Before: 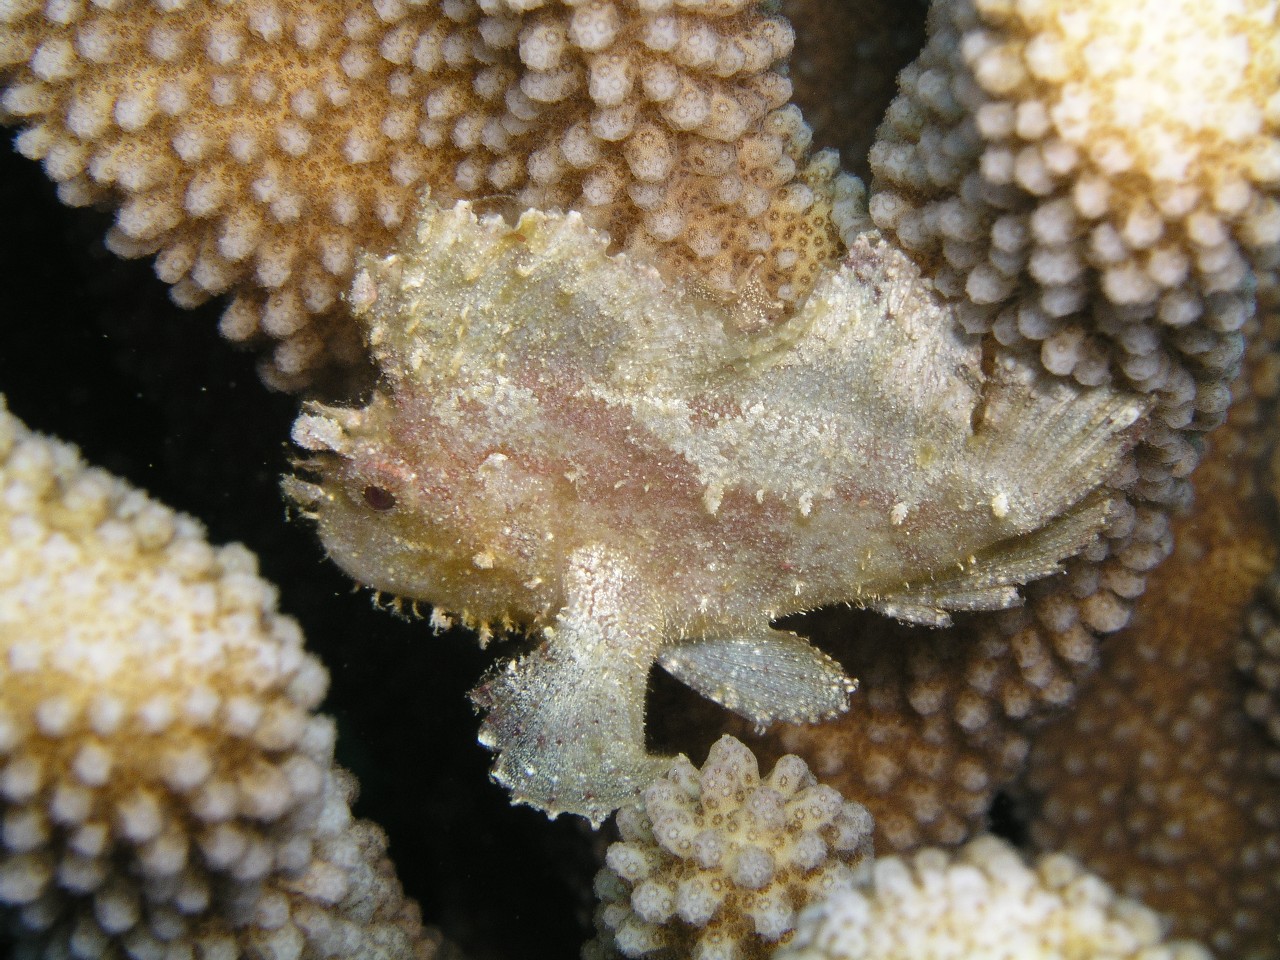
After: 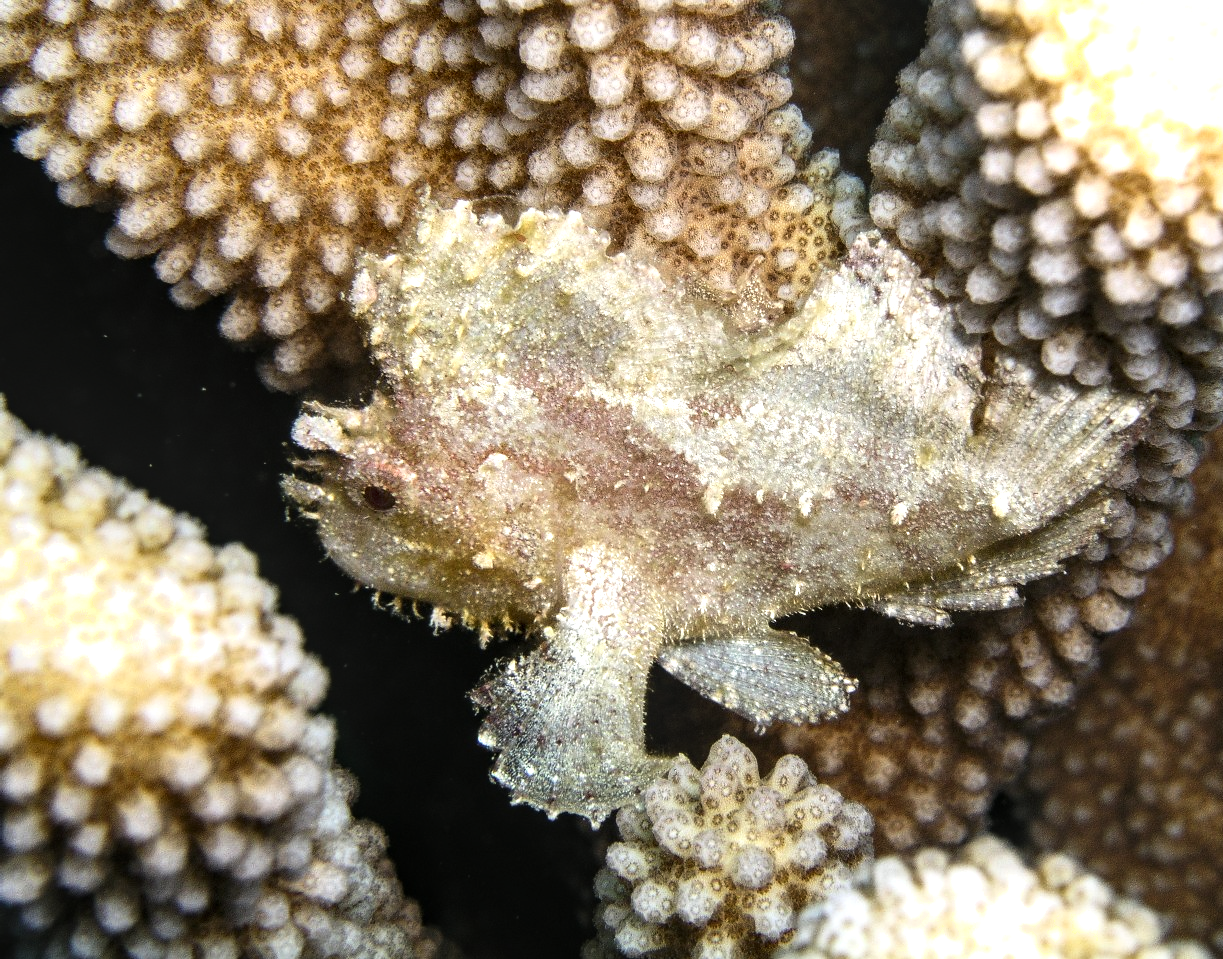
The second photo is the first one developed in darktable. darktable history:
crop: right 4.376%, bottom 0.047%
tone equalizer: -8 EV -0.759 EV, -7 EV -0.693 EV, -6 EV -0.603 EV, -5 EV -0.381 EV, -3 EV 0.398 EV, -2 EV 0.6 EV, -1 EV 0.694 EV, +0 EV 0.736 EV, edges refinement/feathering 500, mask exposure compensation -1.57 EV, preserve details no
shadows and highlights: shadows -0.528, highlights 40.34
local contrast: detail 130%
